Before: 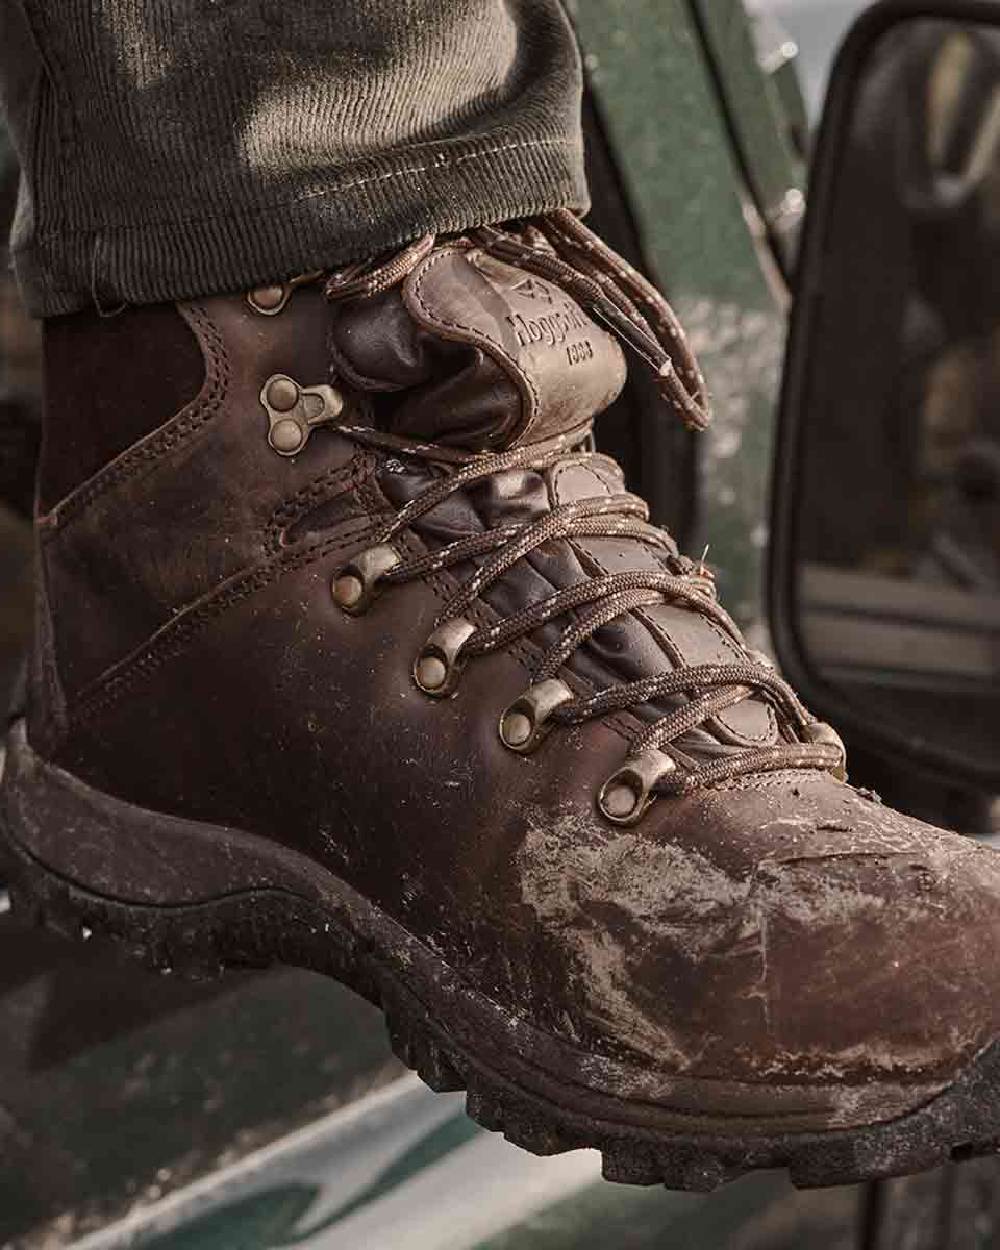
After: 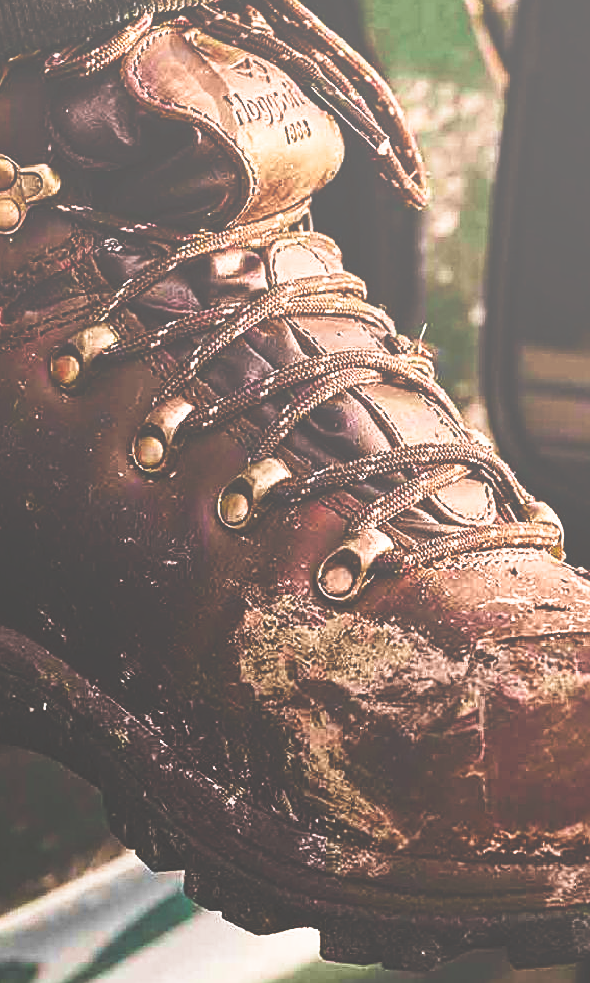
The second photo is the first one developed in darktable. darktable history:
velvia: on, module defaults
crop and rotate: left 28.256%, top 17.734%, right 12.656%, bottom 3.573%
bloom: size 70%, threshold 25%, strength 70%
sharpen: on, module defaults
tone curve: curves: ch0 [(0, 0) (0.003, 0.003) (0.011, 0.006) (0.025, 0.012) (0.044, 0.02) (0.069, 0.023) (0.1, 0.029) (0.136, 0.037) (0.177, 0.058) (0.224, 0.084) (0.277, 0.137) (0.335, 0.209) (0.399, 0.336) (0.468, 0.478) (0.543, 0.63) (0.623, 0.789) (0.709, 0.903) (0.801, 0.967) (0.898, 0.987) (1, 1)], preserve colors none
white balance: emerald 1
